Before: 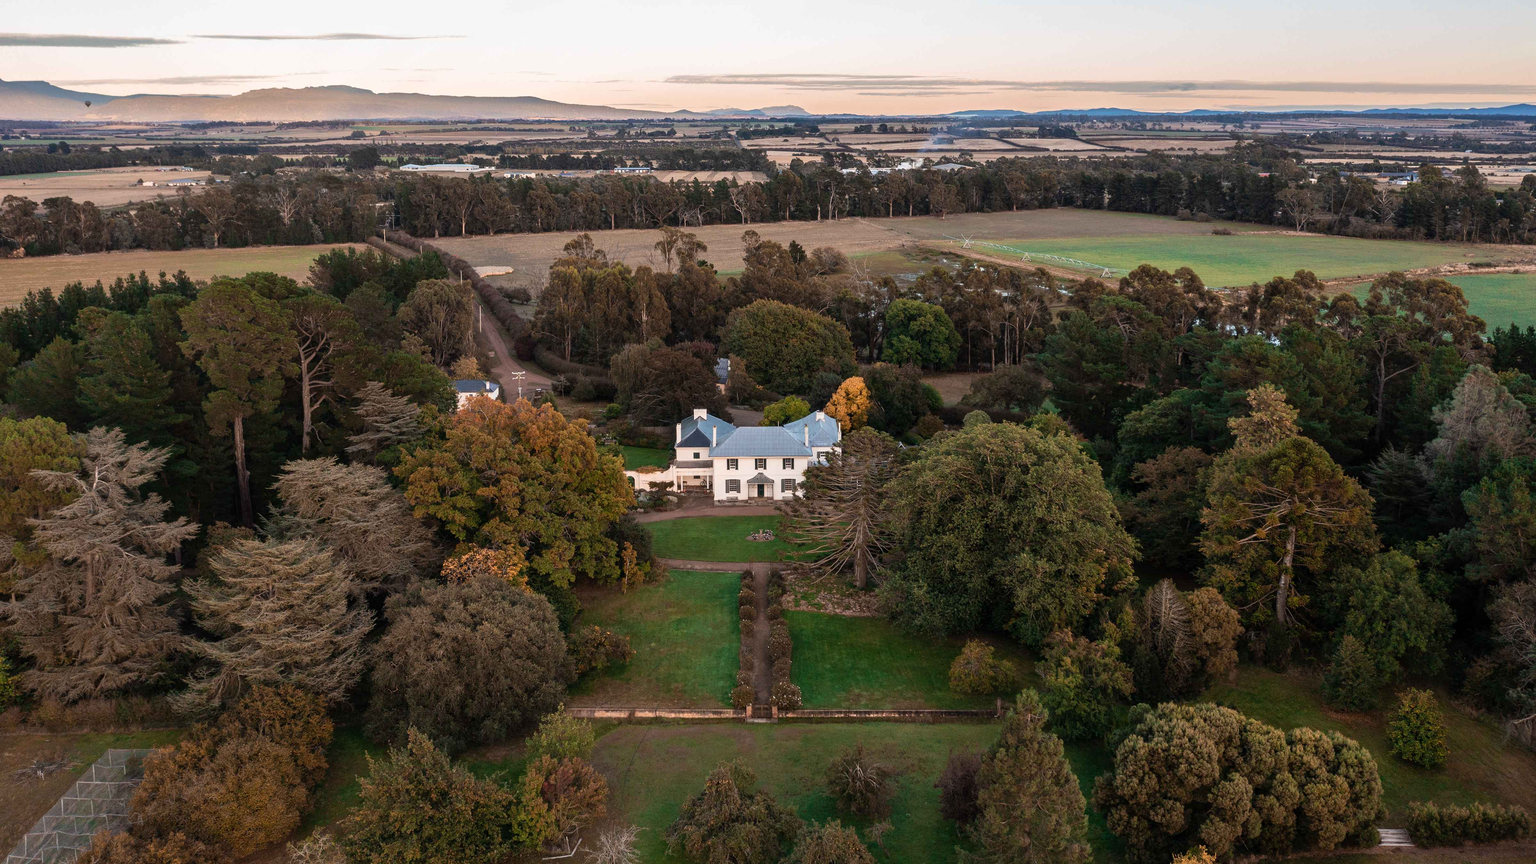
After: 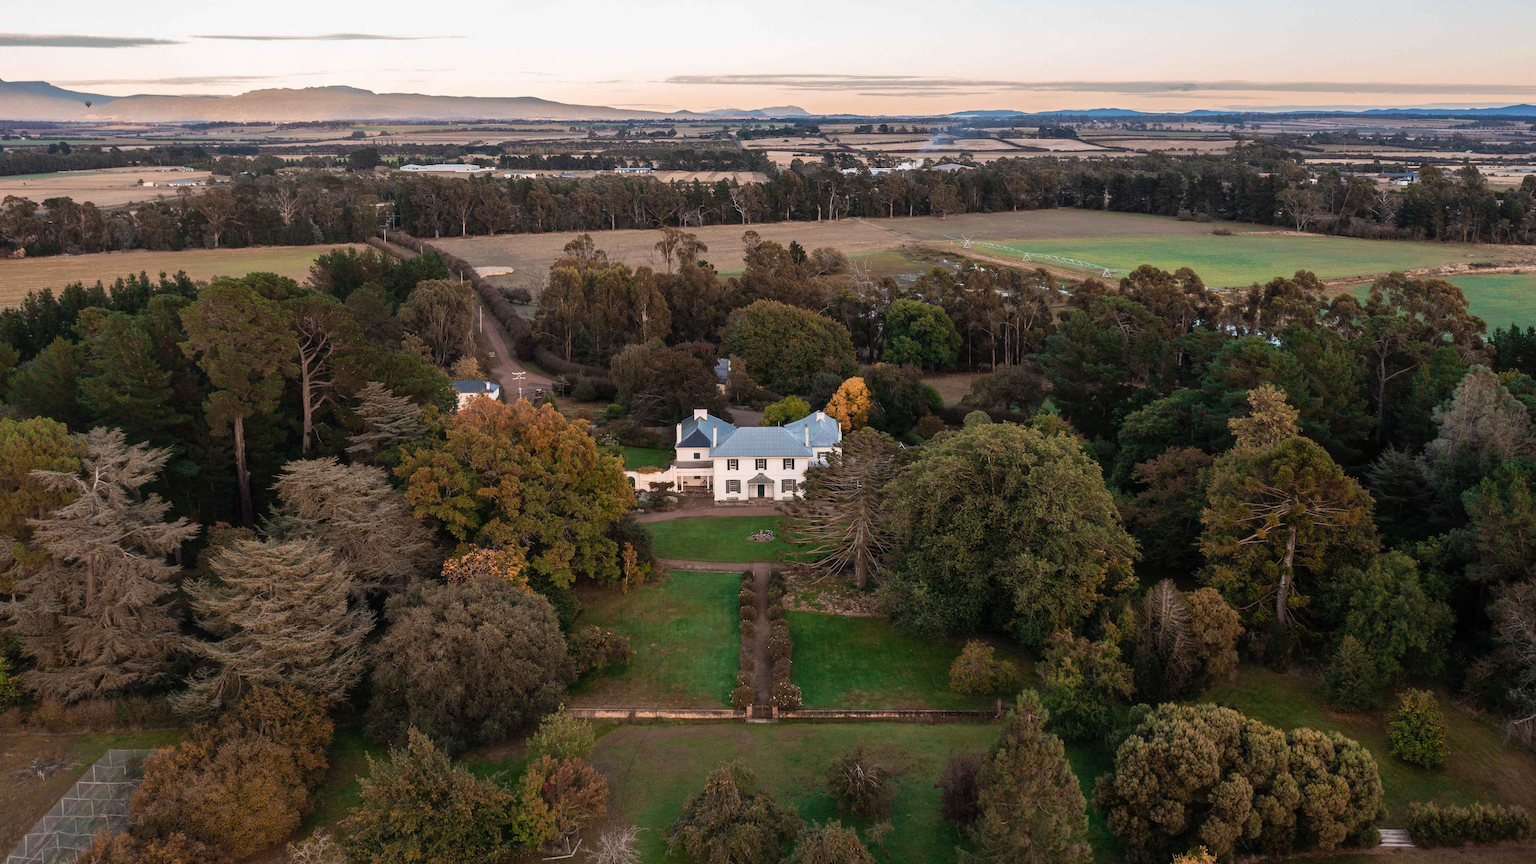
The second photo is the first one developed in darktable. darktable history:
contrast equalizer: octaves 7, y [[0.509, 0.514, 0.523, 0.542, 0.578, 0.603], [0.5 ×6], [0.509, 0.514, 0.523, 0.542, 0.578, 0.603], [0.001, 0.002, 0.003, 0.005, 0.01, 0.013], [0.001, 0.002, 0.003, 0.005, 0.01, 0.013]], mix -0.3
